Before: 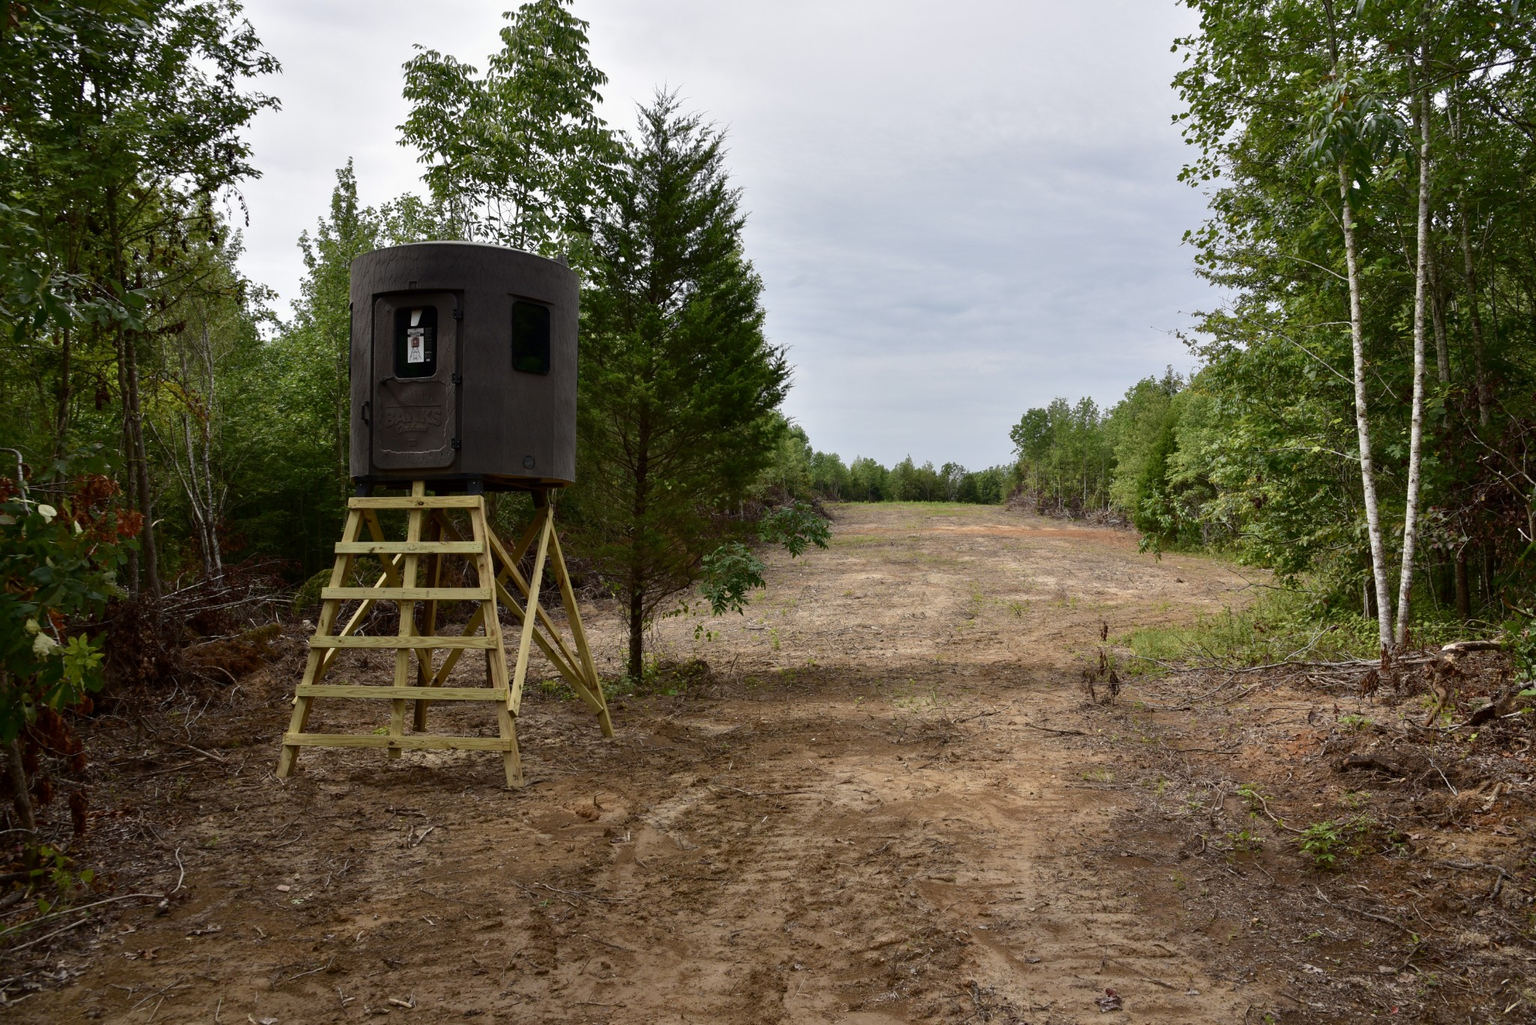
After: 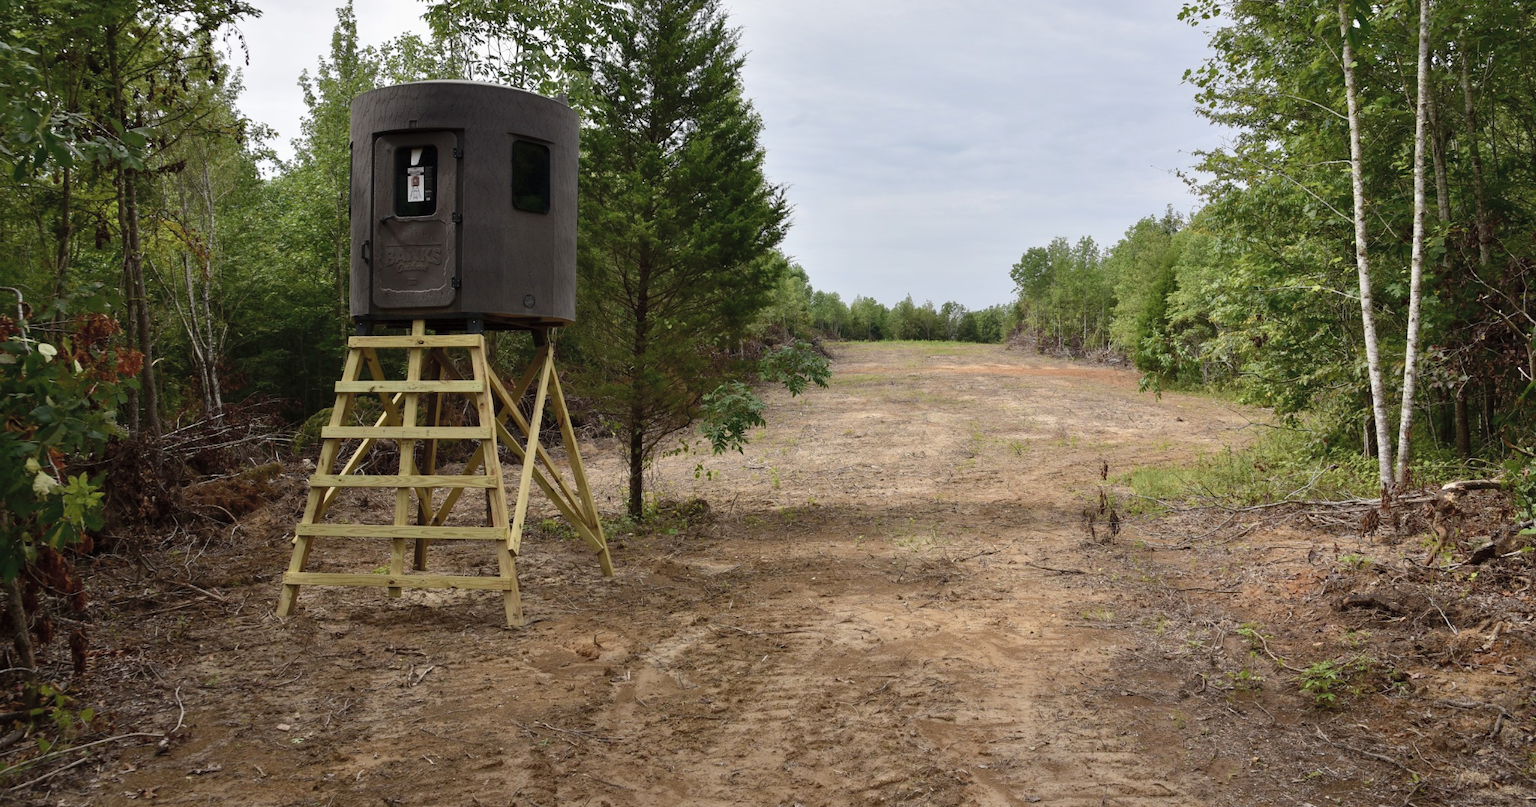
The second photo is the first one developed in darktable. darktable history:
white balance: red 1, blue 1
contrast brightness saturation: brightness 0.13
crop and rotate: top 15.774%, bottom 5.506%
